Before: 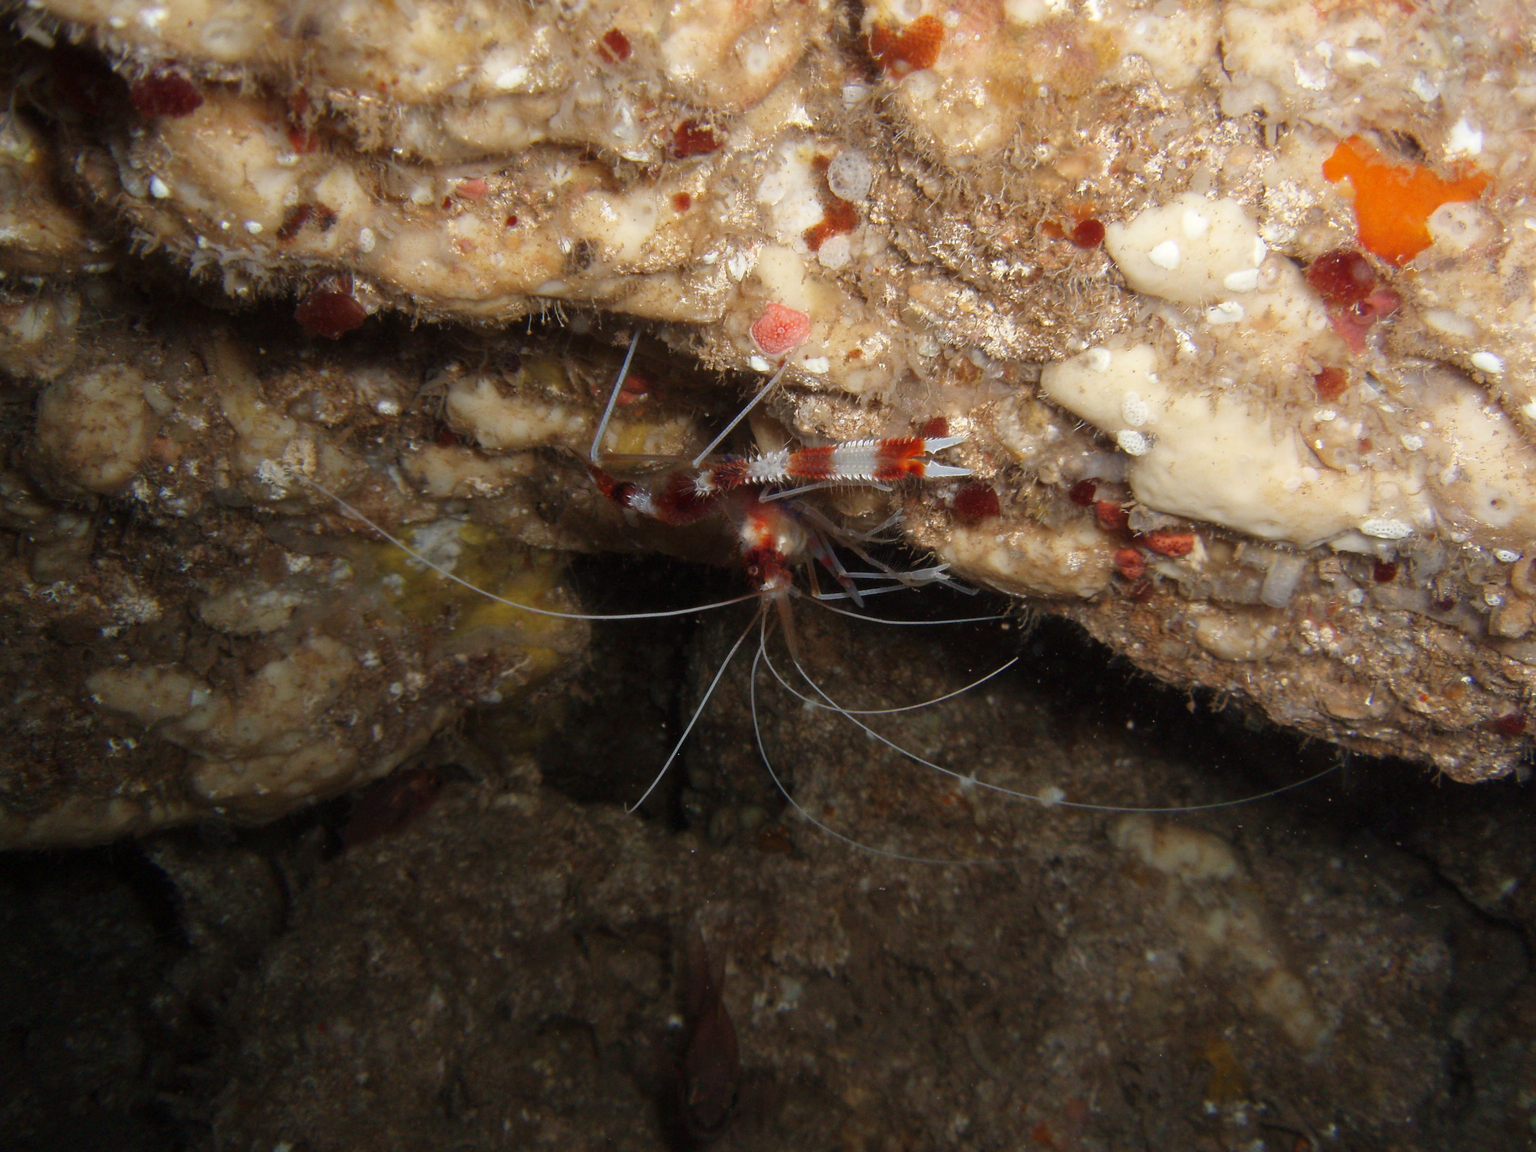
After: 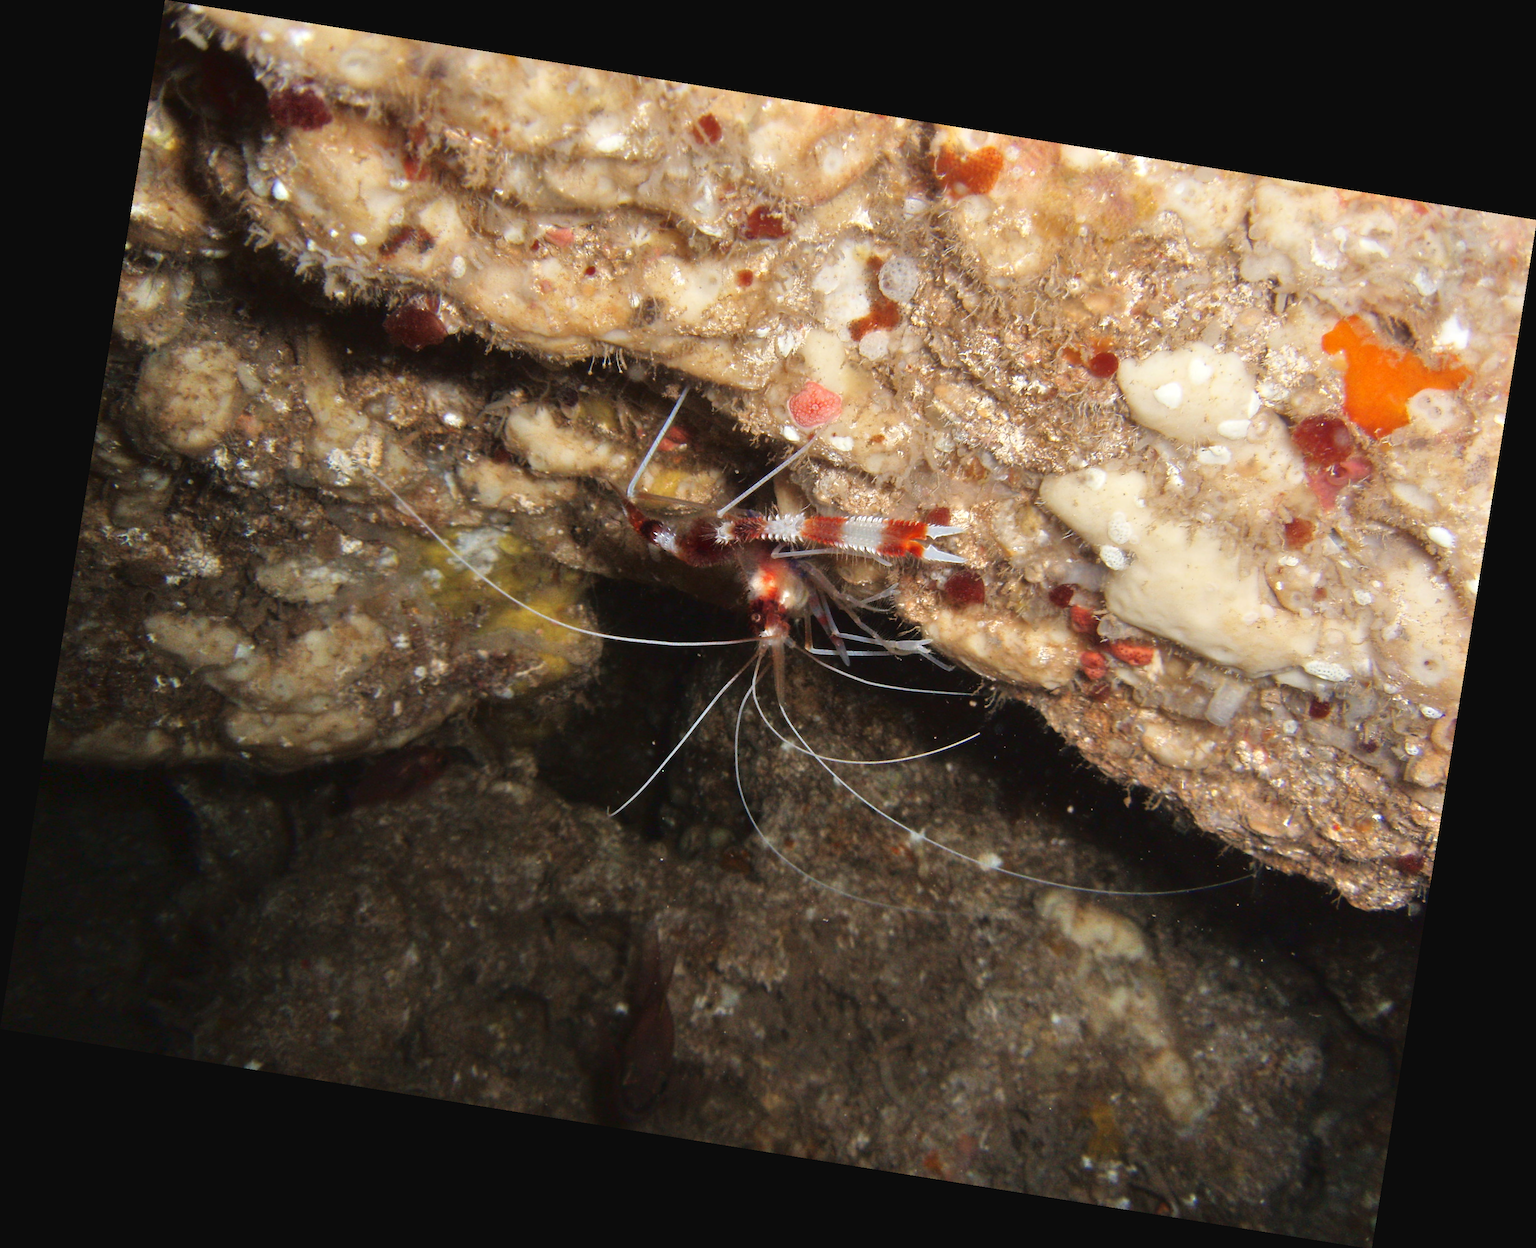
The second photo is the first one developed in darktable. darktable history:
rotate and perspective: rotation 9.12°, automatic cropping off
tone equalizer: -7 EV 0.15 EV, -6 EV 0.6 EV, -5 EV 1.15 EV, -4 EV 1.33 EV, -3 EV 1.15 EV, -2 EV 0.6 EV, -1 EV 0.15 EV, mask exposure compensation -0.5 EV
tone curve: curves: ch0 [(0, 0.032) (0.181, 0.152) (0.751, 0.762) (1, 1)], color space Lab, linked channels, preserve colors none
